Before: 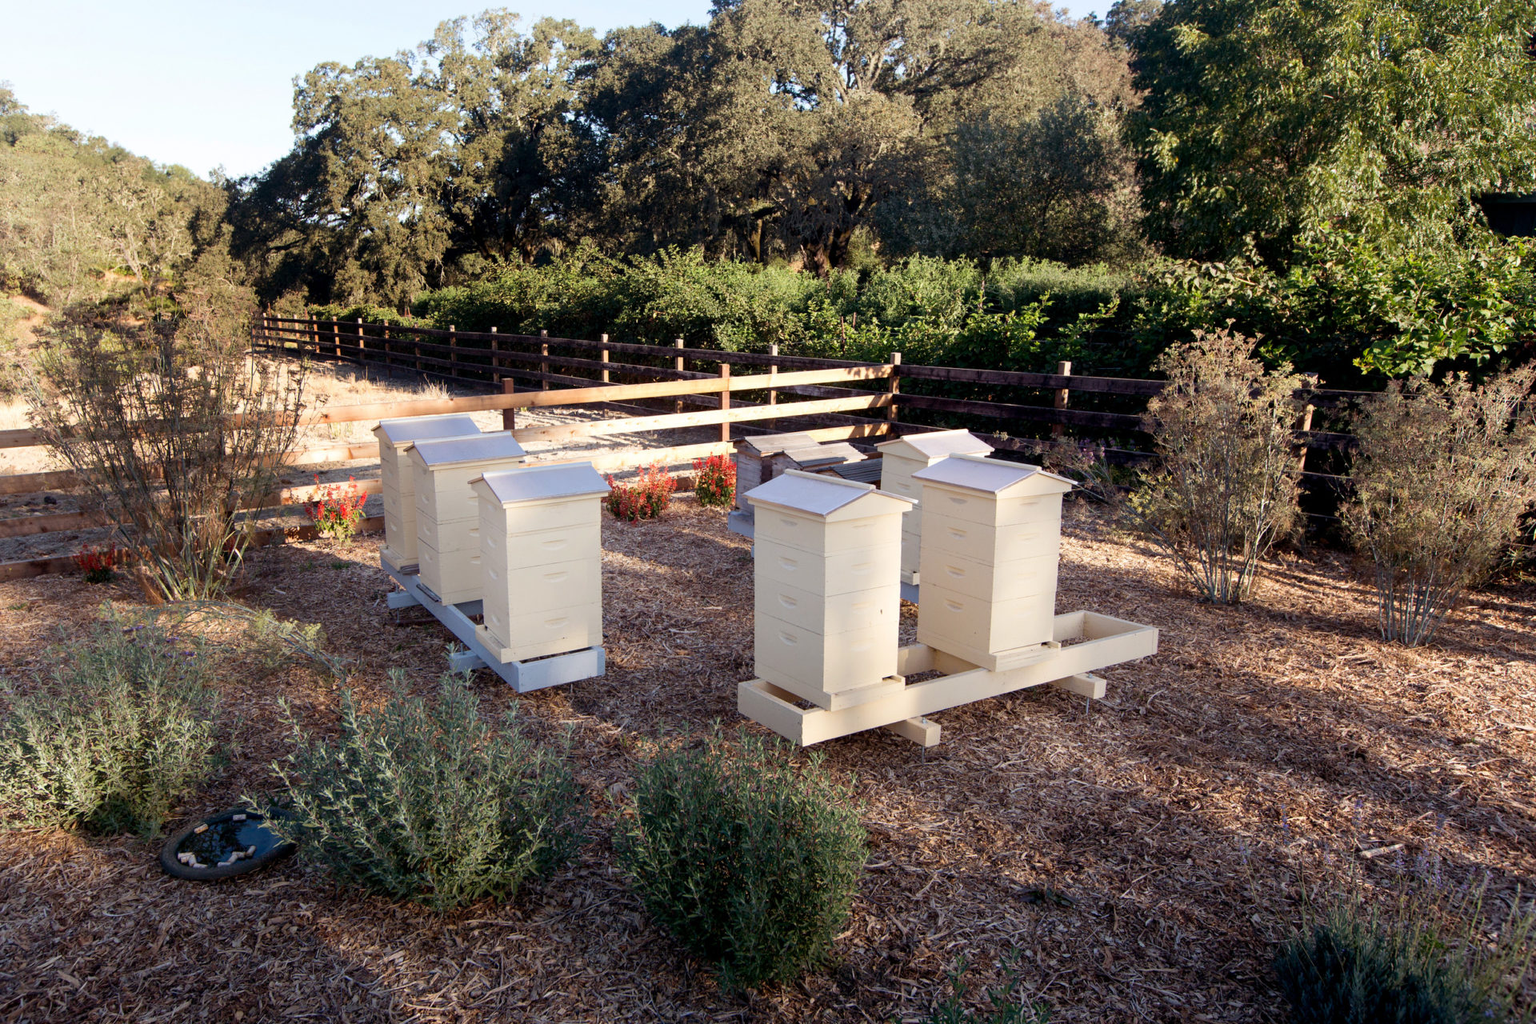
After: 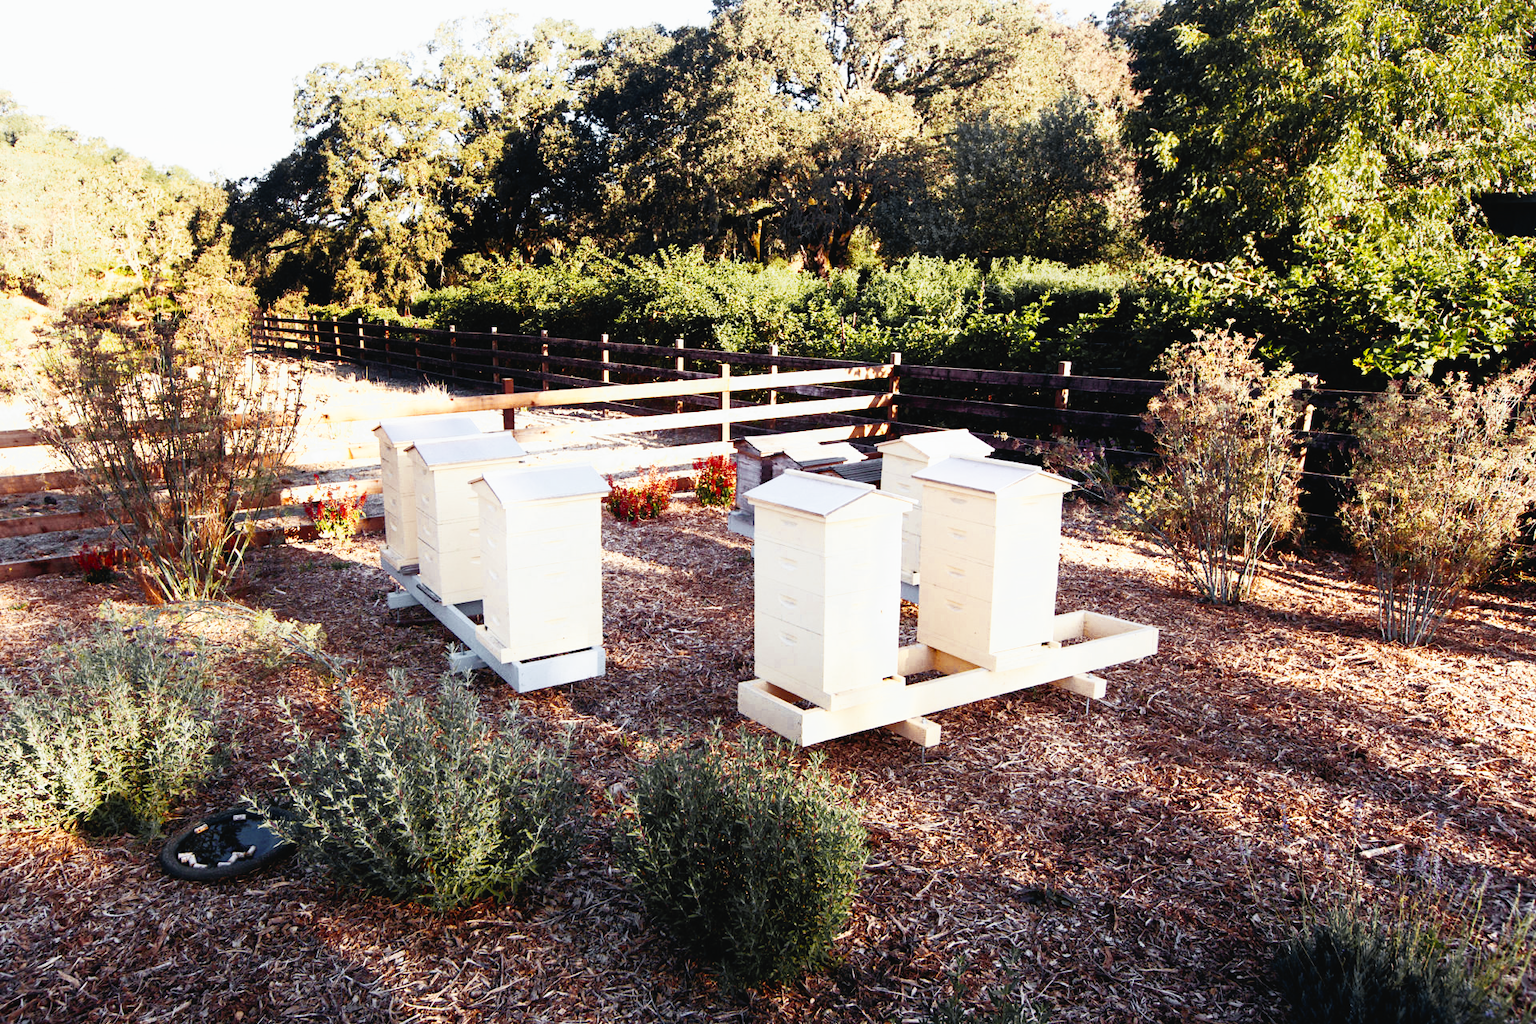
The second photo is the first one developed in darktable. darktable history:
tone curve: curves: ch0 [(0, 0.024) (0.119, 0.146) (0.474, 0.464) (0.718, 0.721) (0.817, 0.839) (1, 0.998)]; ch1 [(0, 0) (0.377, 0.416) (0.439, 0.451) (0.477, 0.477) (0.501, 0.497) (0.538, 0.544) (0.58, 0.602) (0.664, 0.676) (0.783, 0.804) (1, 1)]; ch2 [(0, 0) (0.38, 0.405) (0.463, 0.456) (0.498, 0.497) (0.524, 0.535) (0.578, 0.576) (0.648, 0.665) (1, 1)], color space Lab, independent channels, preserve colors none
base curve: curves: ch0 [(0, 0) (0.007, 0.004) (0.027, 0.03) (0.046, 0.07) (0.207, 0.54) (0.442, 0.872) (0.673, 0.972) (1, 1)], preserve colors none
color zones: curves: ch0 [(0.035, 0.242) (0.25, 0.5) (0.384, 0.214) (0.488, 0.255) (0.75, 0.5)]; ch1 [(0.063, 0.379) (0.25, 0.5) (0.354, 0.201) (0.489, 0.085) (0.729, 0.271)]; ch2 [(0.25, 0.5) (0.38, 0.517) (0.442, 0.51) (0.735, 0.456)]
